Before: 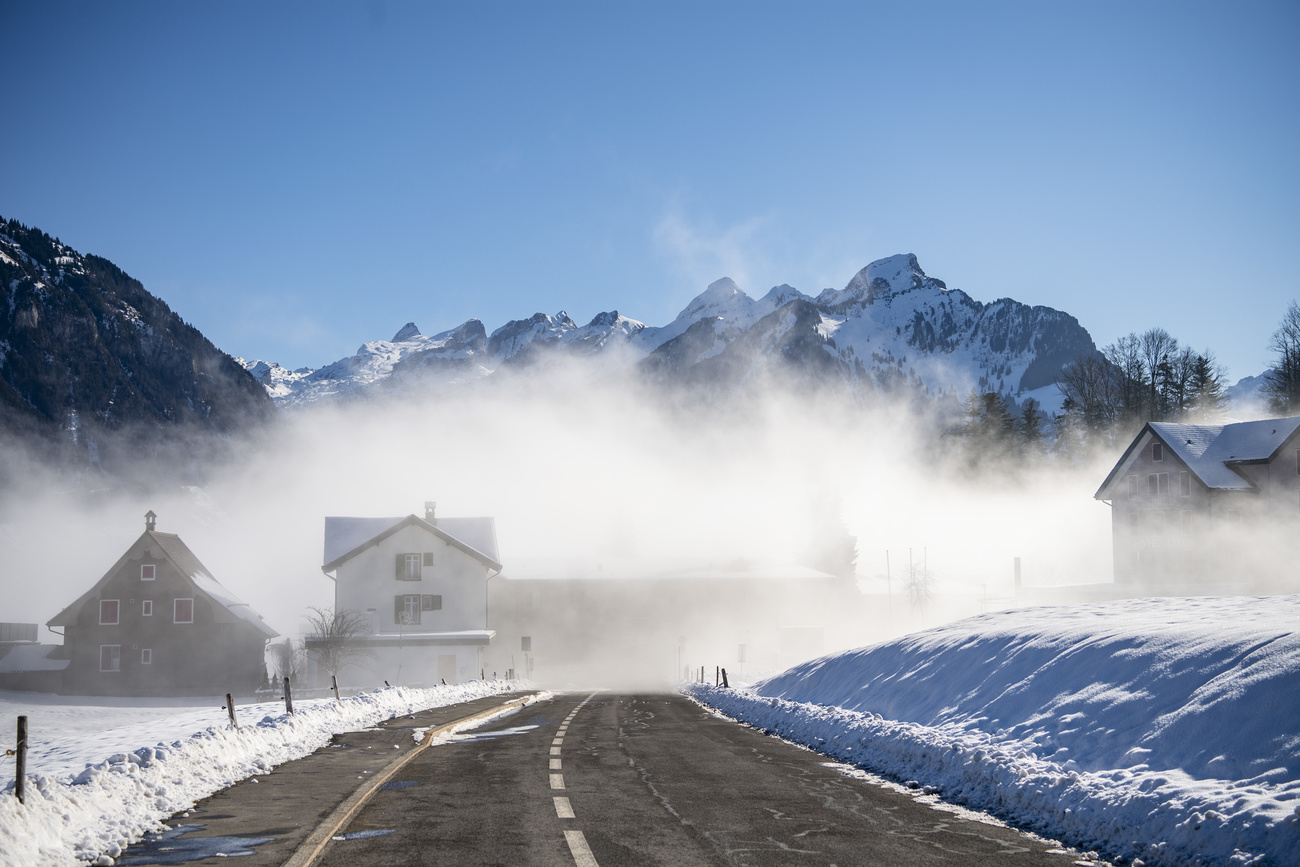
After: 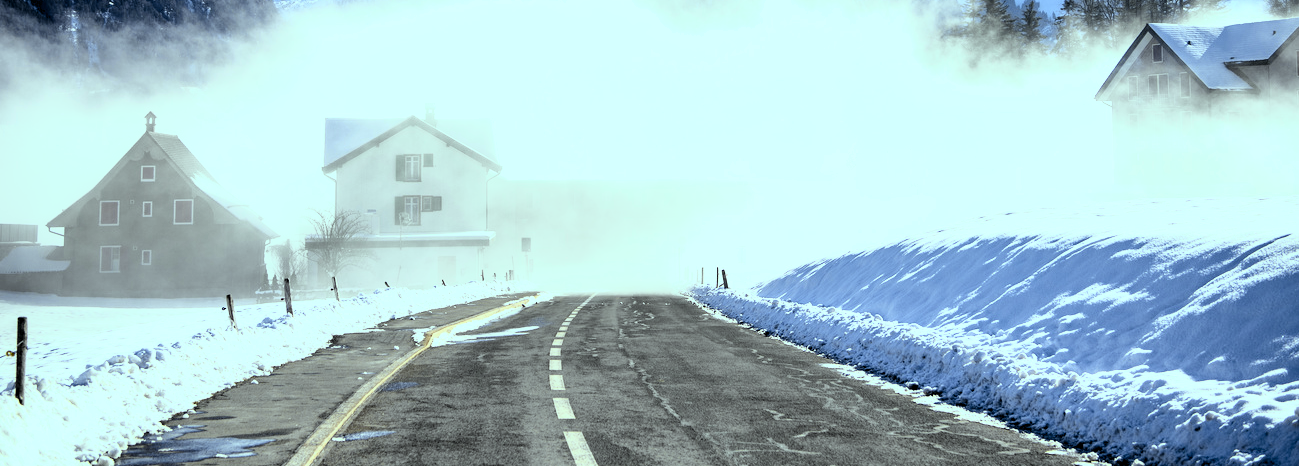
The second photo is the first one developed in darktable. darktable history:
shadows and highlights: shadows 52.34, highlights -28.23, soften with gaussian
crop and rotate: top 46.237%
tone curve: curves: ch0 [(0, 0) (0.136, 0.071) (0.346, 0.366) (0.489, 0.573) (0.66, 0.748) (0.858, 0.926) (1, 0.977)]; ch1 [(0, 0) (0.353, 0.344) (0.45, 0.46) (0.498, 0.498) (0.521, 0.512) (0.563, 0.559) (0.592, 0.605) (0.641, 0.673) (1, 1)]; ch2 [(0, 0) (0.333, 0.346) (0.375, 0.375) (0.424, 0.43) (0.476, 0.492) (0.502, 0.502) (0.524, 0.531) (0.579, 0.61) (0.612, 0.644) (0.641, 0.722) (1, 1)], color space Lab, independent channels, preserve colors none
rgb levels: levels [[0.013, 0.434, 0.89], [0, 0.5, 1], [0, 0.5, 1]]
color balance: mode lift, gamma, gain (sRGB), lift [0.997, 0.979, 1.021, 1.011], gamma [1, 1.084, 0.916, 0.998], gain [1, 0.87, 1.13, 1.101], contrast 4.55%, contrast fulcrum 38.24%, output saturation 104.09%
exposure: black level correction 0, exposure 0.3 EV, compensate highlight preservation false
